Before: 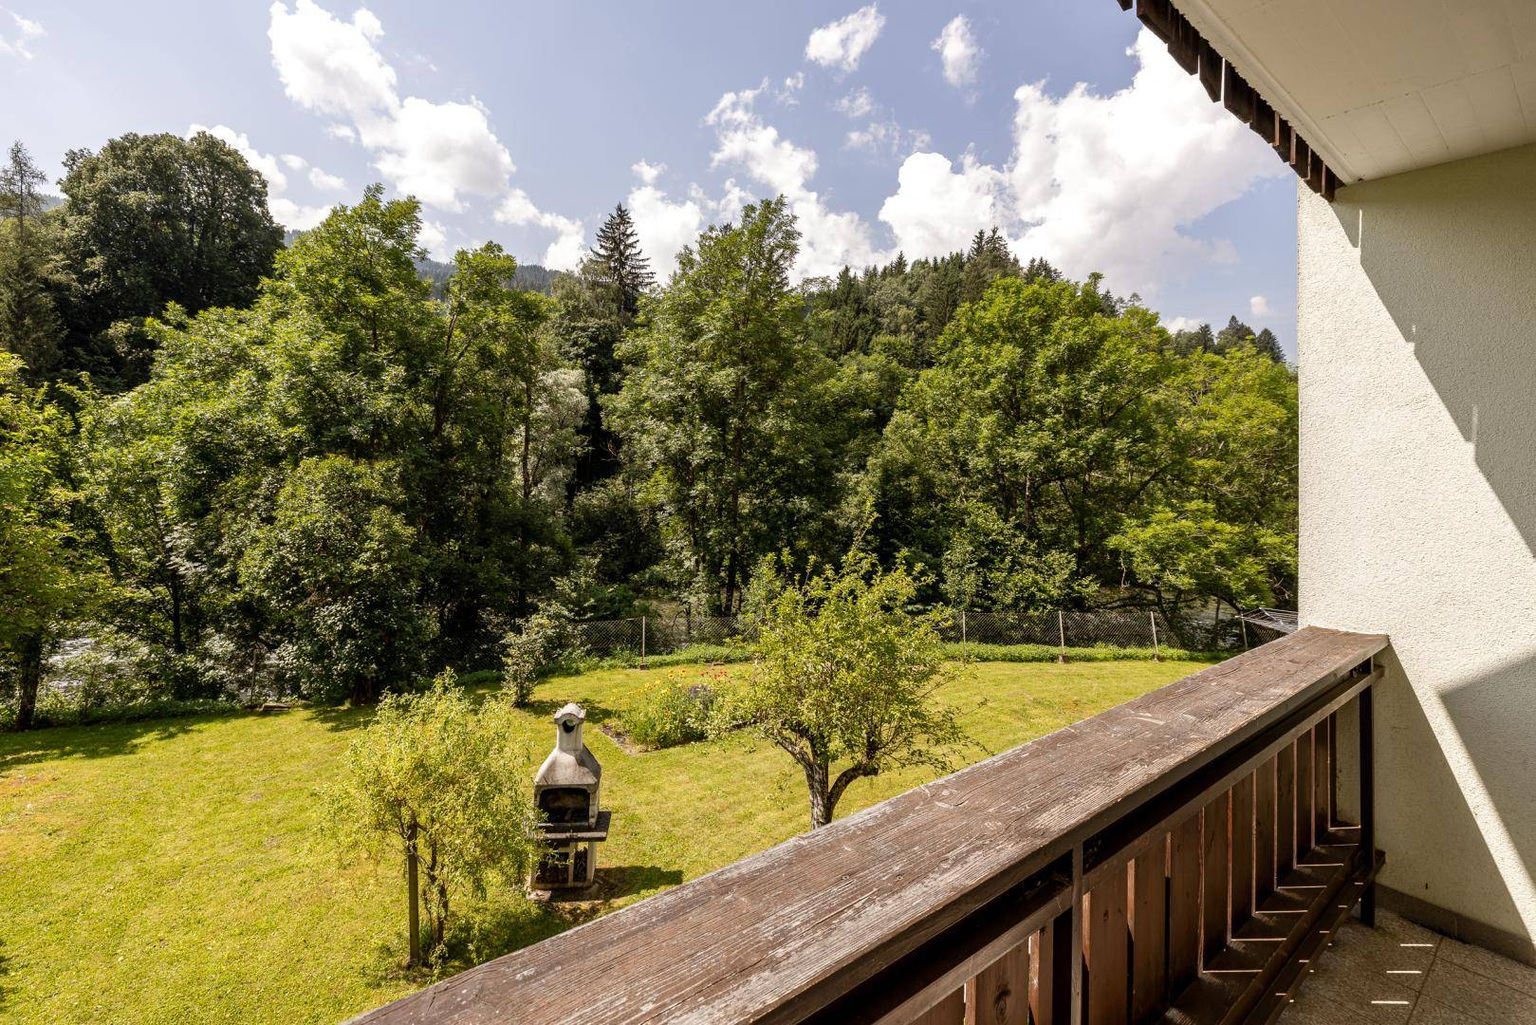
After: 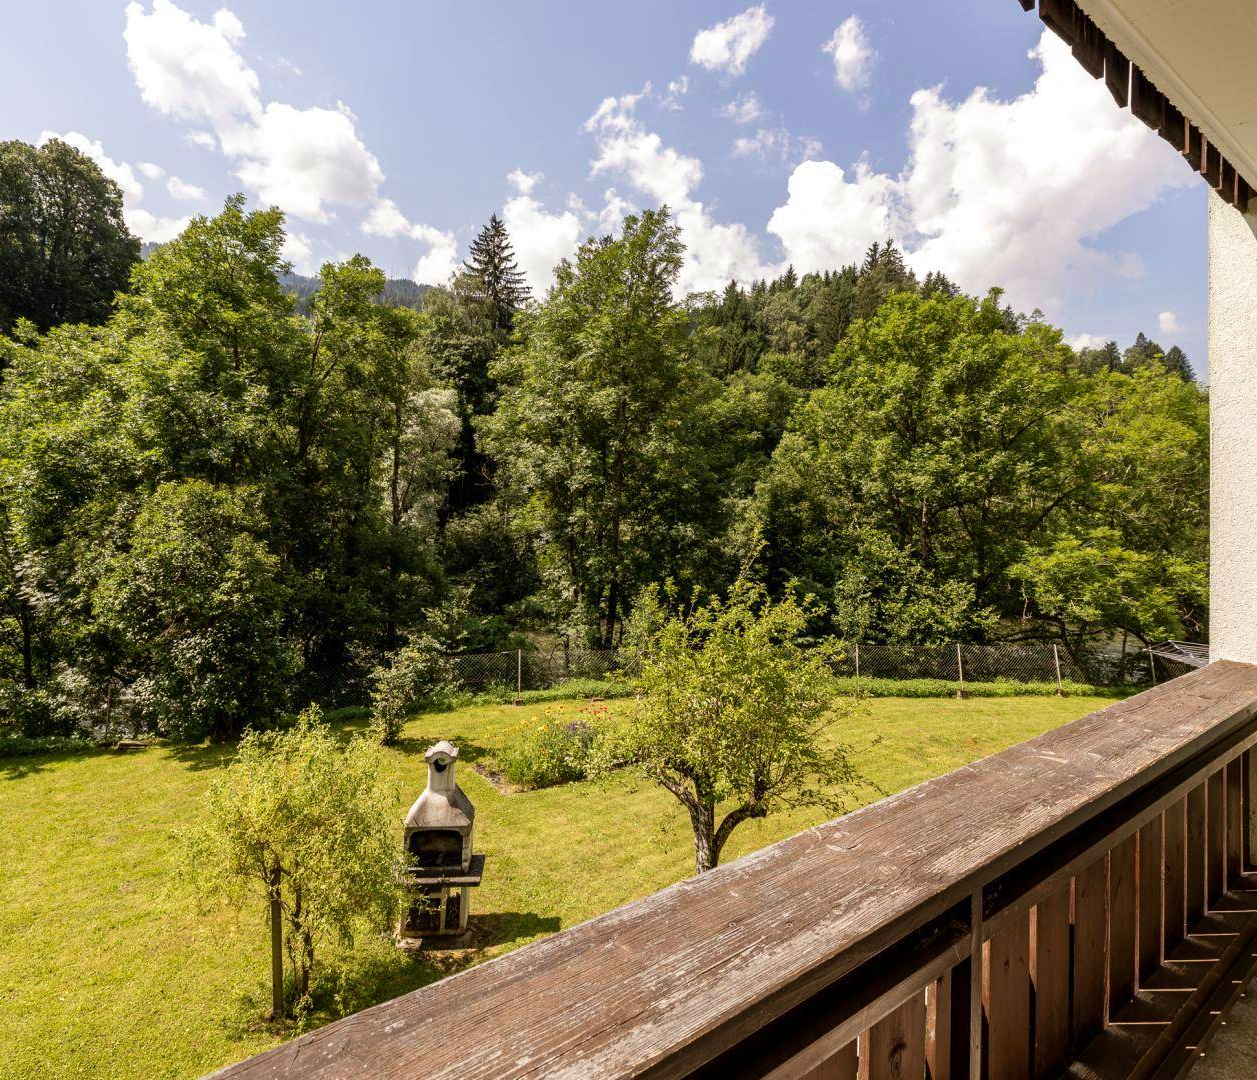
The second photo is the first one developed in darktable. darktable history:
velvia: on, module defaults
crop: left 9.864%, right 12.451%
